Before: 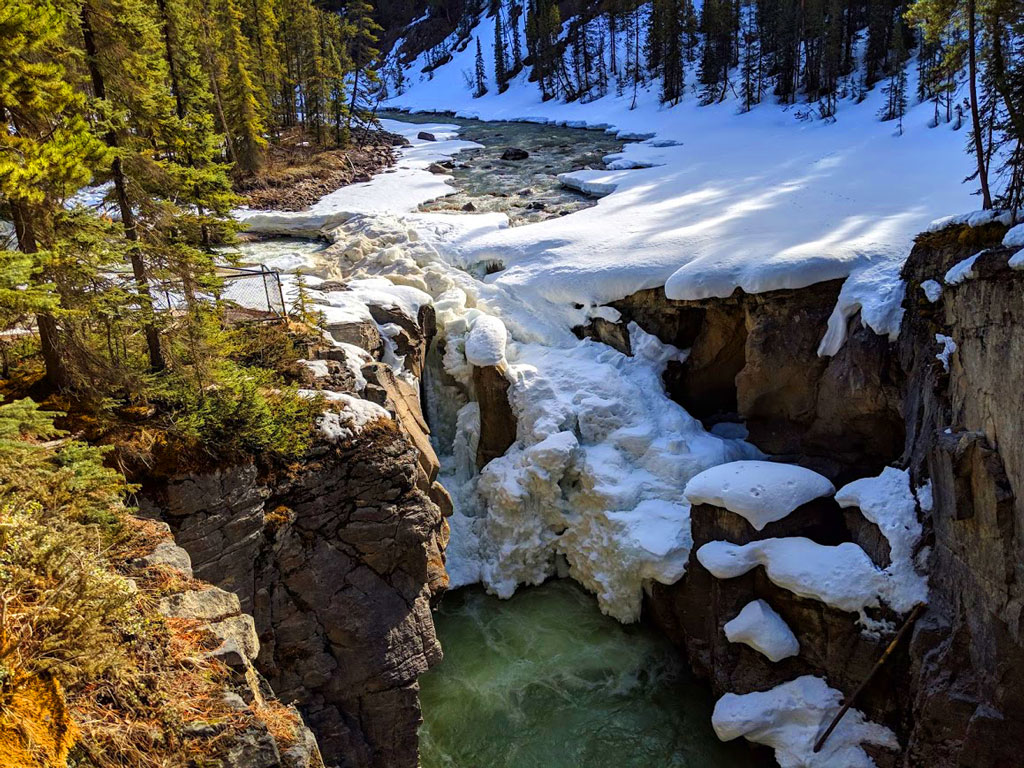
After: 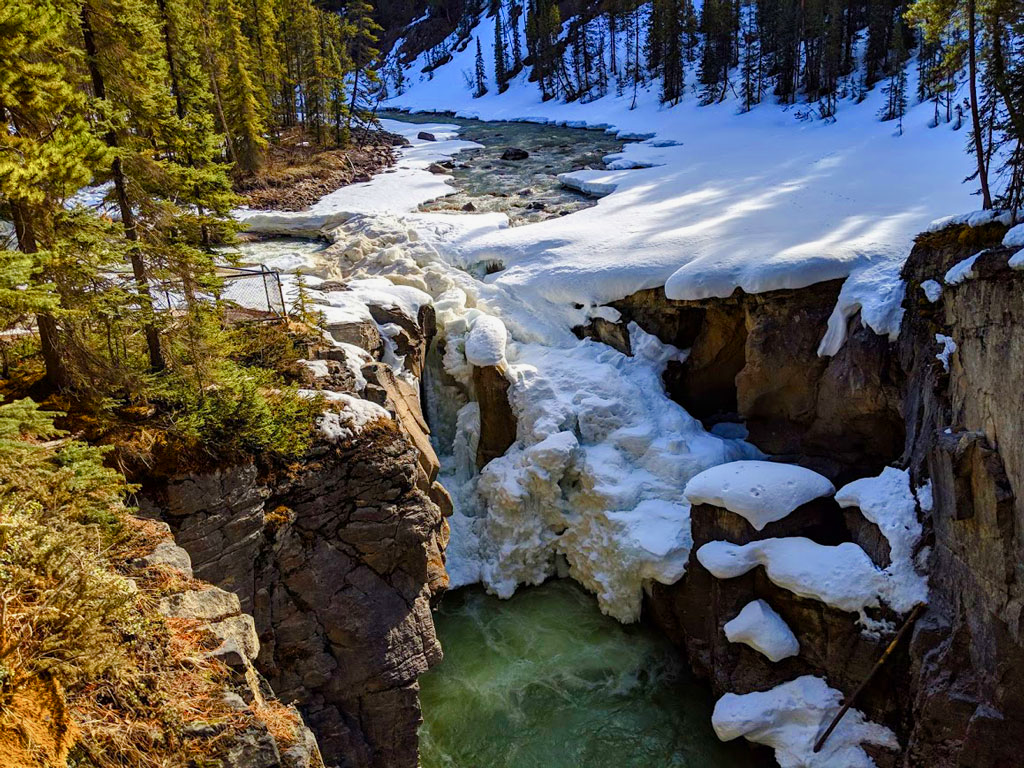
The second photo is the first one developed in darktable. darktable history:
exposure: exposure -0.108 EV, compensate highlight preservation false
shadows and highlights: shadows 32.08, highlights -32.27, soften with gaussian
color balance rgb: perceptual saturation grading › global saturation 0.805%, perceptual saturation grading › highlights -19.883%, perceptual saturation grading › shadows 20.137%, global vibrance 20%
